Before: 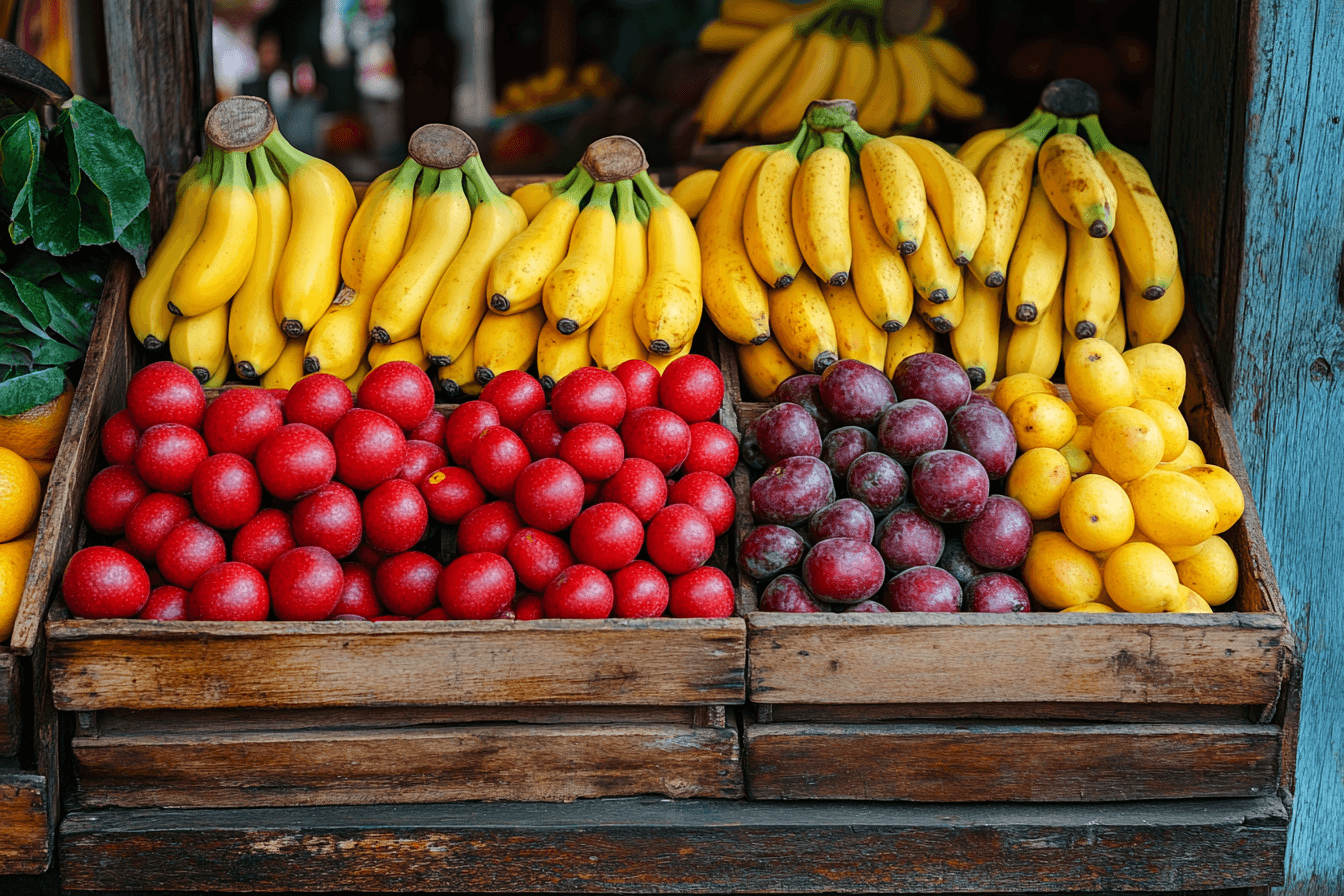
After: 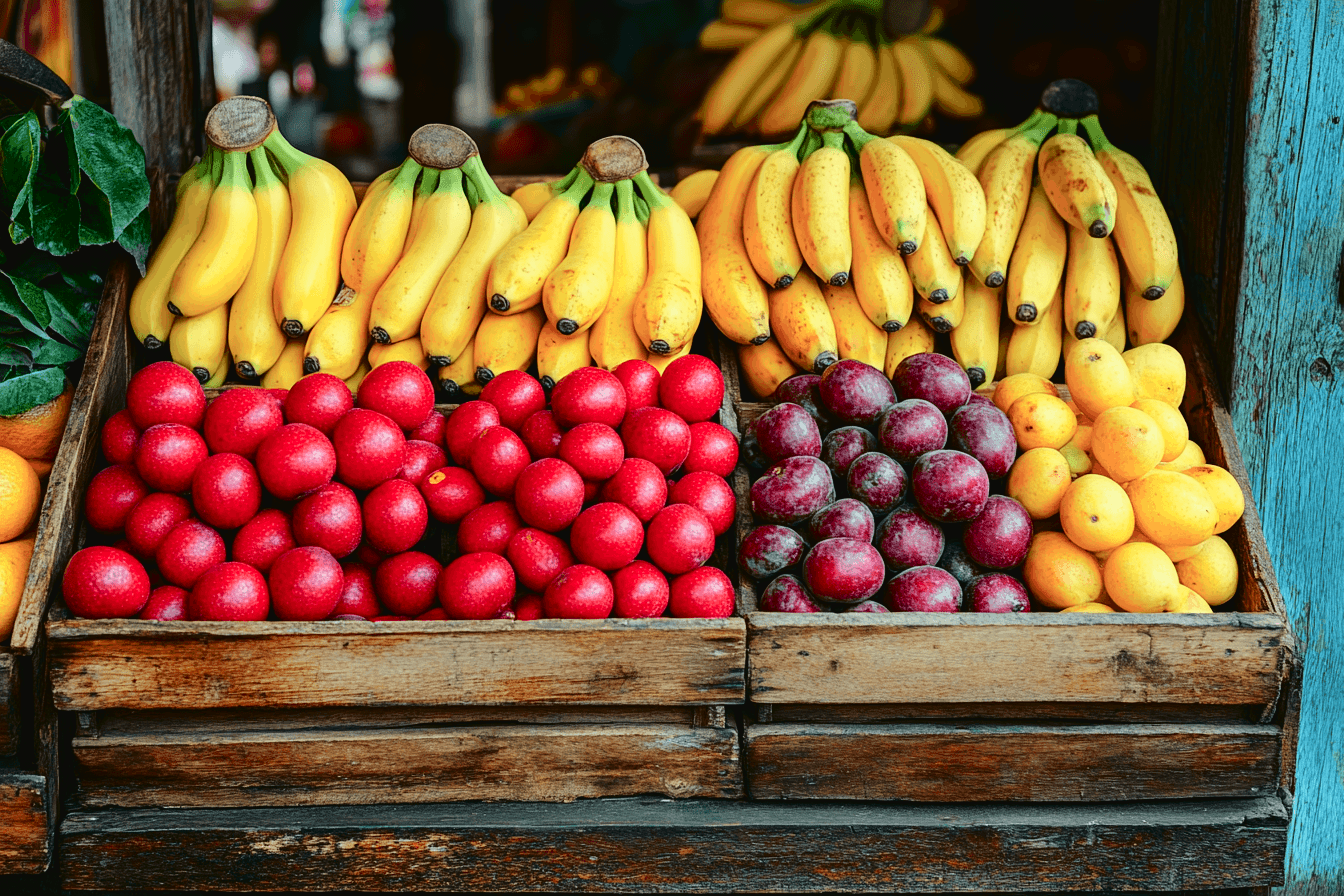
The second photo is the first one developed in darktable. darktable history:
color correction: highlights a* -6.69, highlights b* 0.49
tone curve: curves: ch0 [(0.003, 0.029) (0.037, 0.036) (0.149, 0.117) (0.297, 0.318) (0.422, 0.474) (0.531, 0.6) (0.743, 0.809) (0.889, 0.941) (1, 0.98)]; ch1 [(0, 0) (0.305, 0.325) (0.453, 0.437) (0.482, 0.479) (0.501, 0.5) (0.506, 0.503) (0.564, 0.578) (0.587, 0.625) (0.666, 0.727) (1, 1)]; ch2 [(0, 0) (0.323, 0.277) (0.408, 0.399) (0.45, 0.48) (0.499, 0.502) (0.512, 0.523) (0.57, 0.595) (0.653, 0.671) (0.768, 0.744) (1, 1)], color space Lab, independent channels, preserve colors none
